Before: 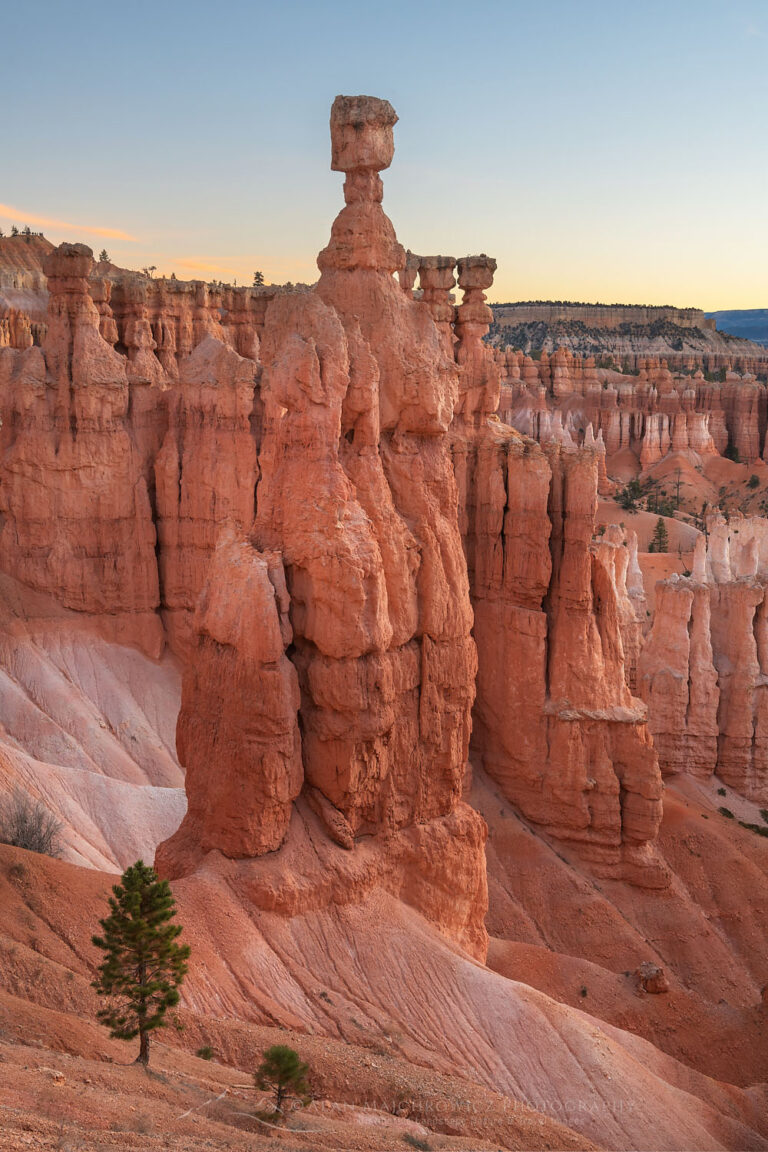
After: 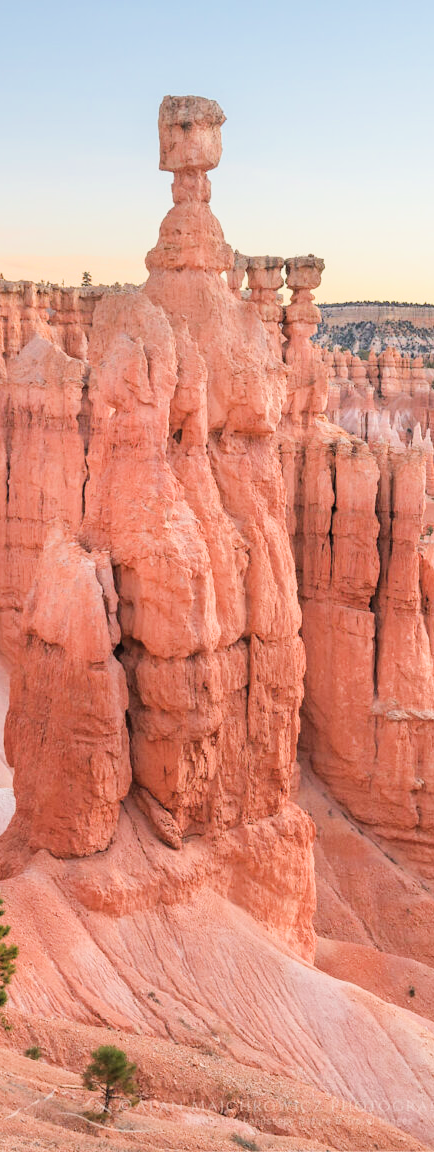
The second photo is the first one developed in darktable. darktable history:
crop and rotate: left 22.46%, right 21.008%
tone equalizer: on, module defaults
exposure: black level correction -0.002, exposure 1.362 EV, compensate highlight preservation false
filmic rgb: black relative exposure -7.65 EV, white relative exposure 4.56 EV, hardness 3.61, contrast 1.116
